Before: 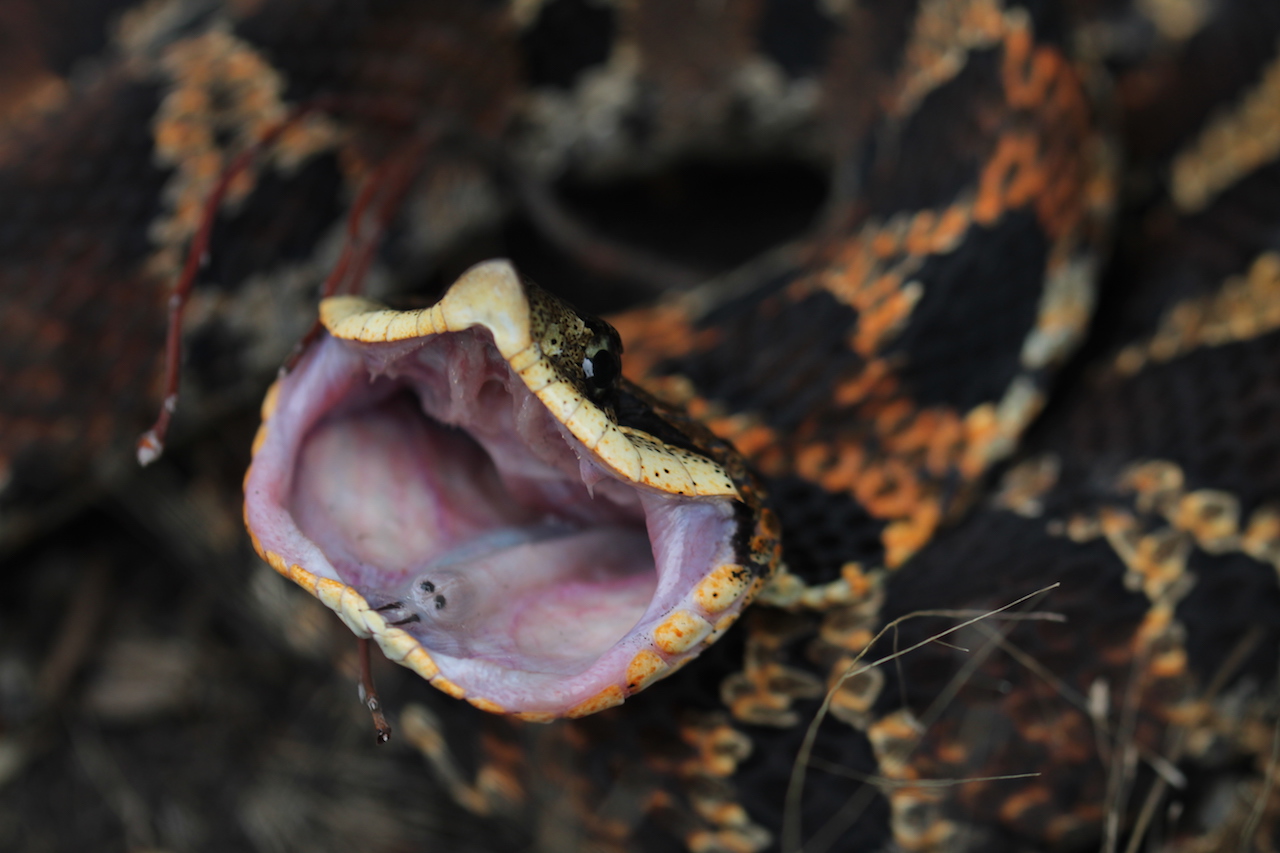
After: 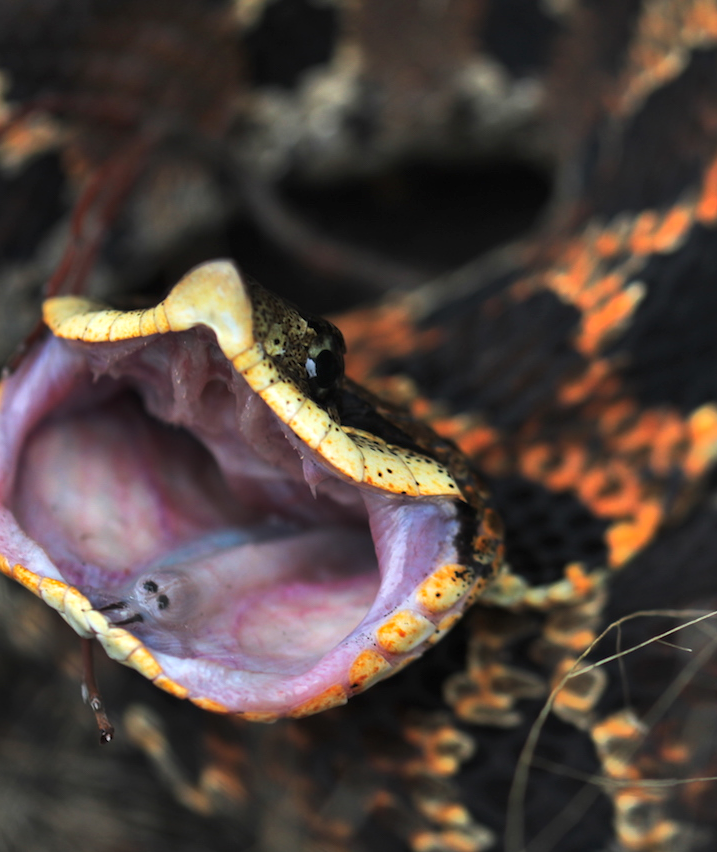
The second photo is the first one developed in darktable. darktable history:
tone curve: curves: ch0 [(0, 0) (0.536, 0.402) (1, 1)], preserve colors none
crop: left 21.674%, right 22.086%
shadows and highlights: soften with gaussian
exposure: exposure 0.566 EV, compensate highlight preservation false
